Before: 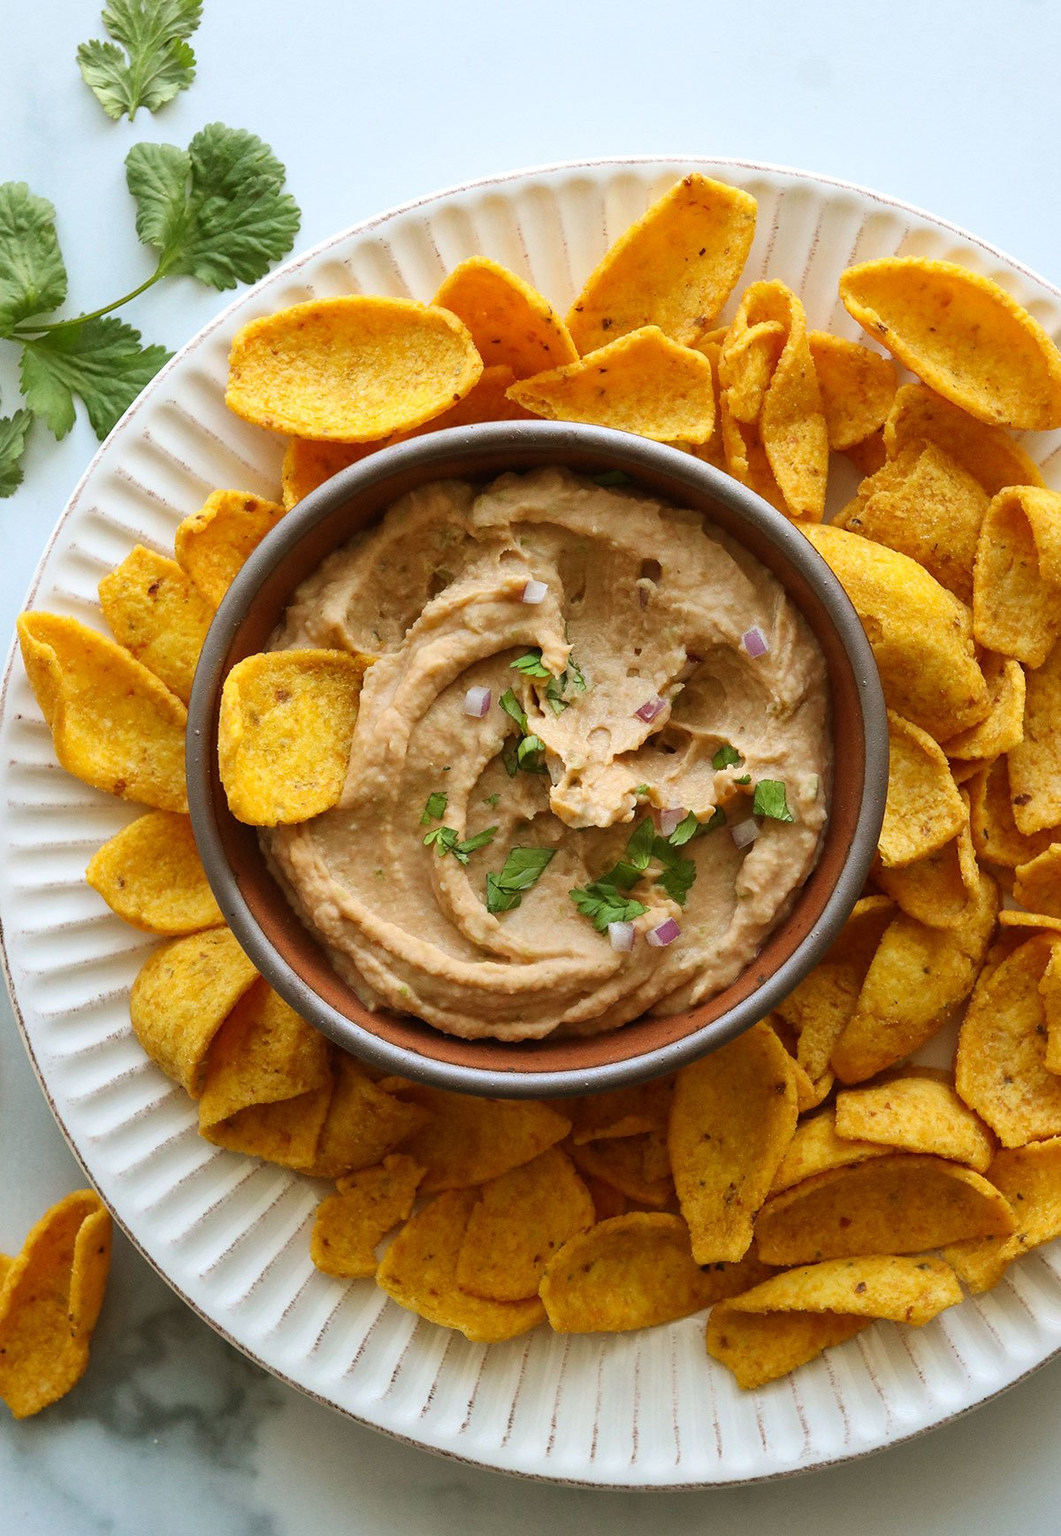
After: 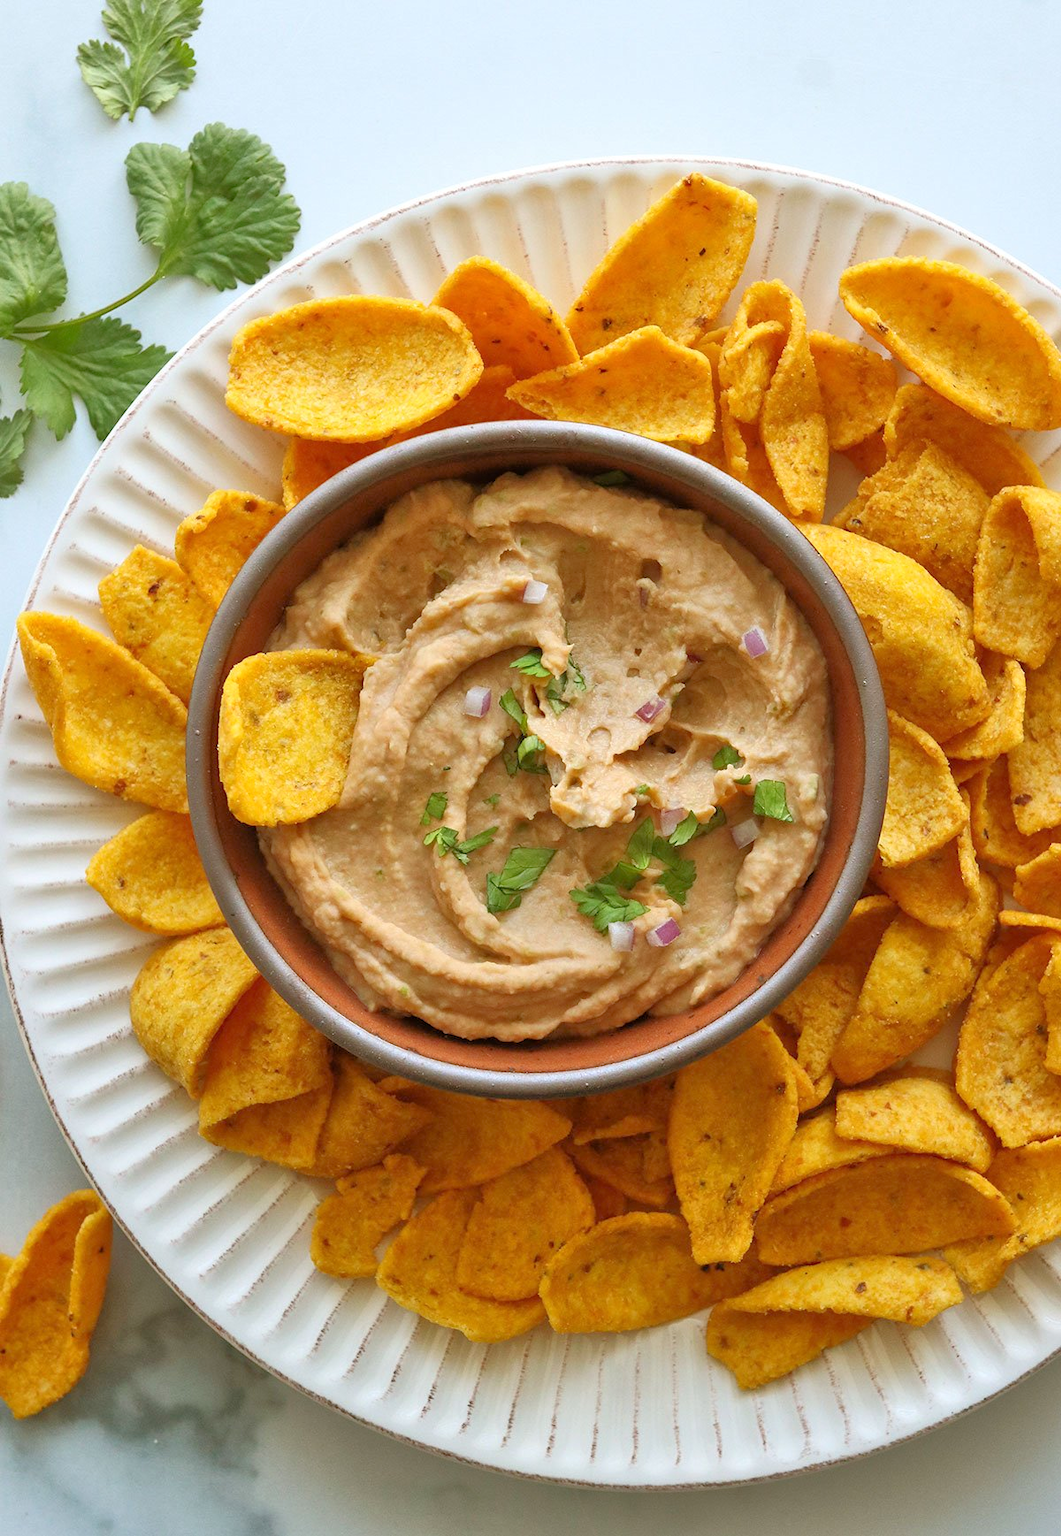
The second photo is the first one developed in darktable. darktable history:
tone equalizer: -7 EV 0.164 EV, -6 EV 0.583 EV, -5 EV 1.17 EV, -4 EV 1.32 EV, -3 EV 1.13 EV, -2 EV 0.6 EV, -1 EV 0.154 EV
